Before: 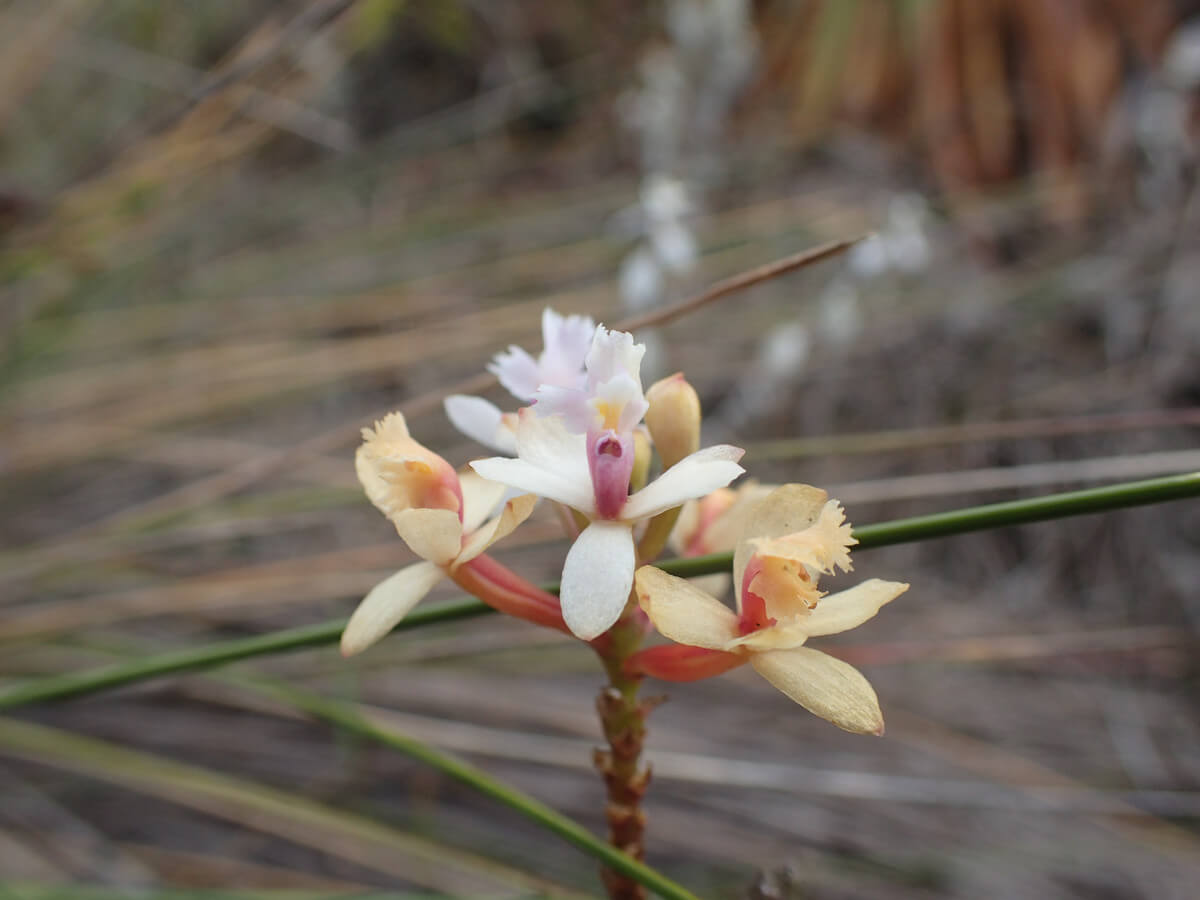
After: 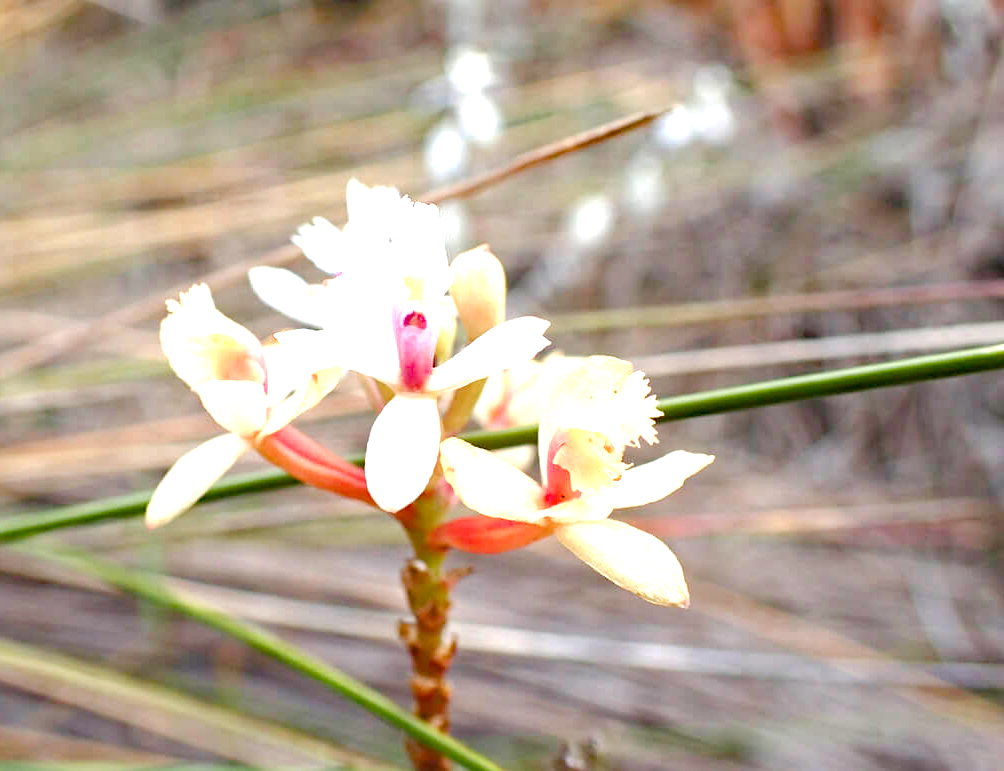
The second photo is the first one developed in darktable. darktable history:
color balance rgb: perceptual saturation grading › global saturation 20%, perceptual saturation grading › highlights -50%, perceptual saturation grading › shadows 30%, perceptual brilliance grading › global brilliance 10%, perceptual brilliance grading › shadows 15%
exposure: black level correction 0, exposure 1.388 EV, compensate exposure bias true, compensate highlight preservation false
crop: left 16.315%, top 14.246%
haze removal: strength 0.29, distance 0.25, compatibility mode true, adaptive false
